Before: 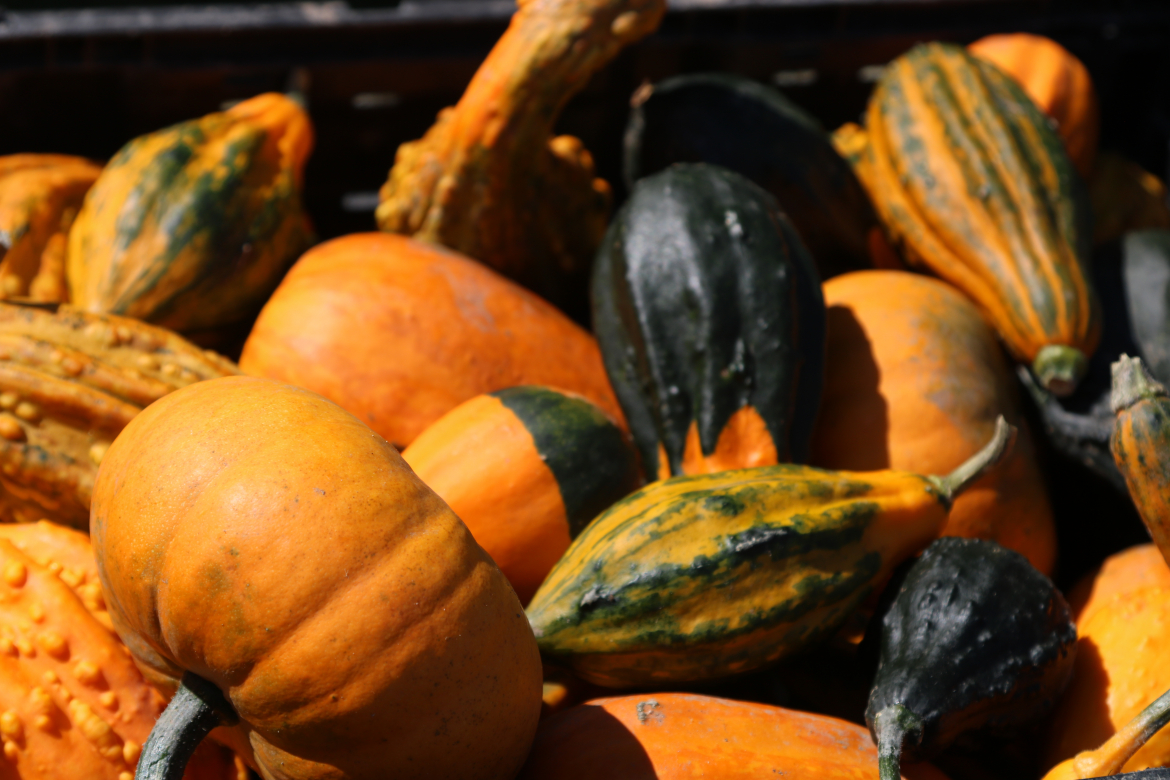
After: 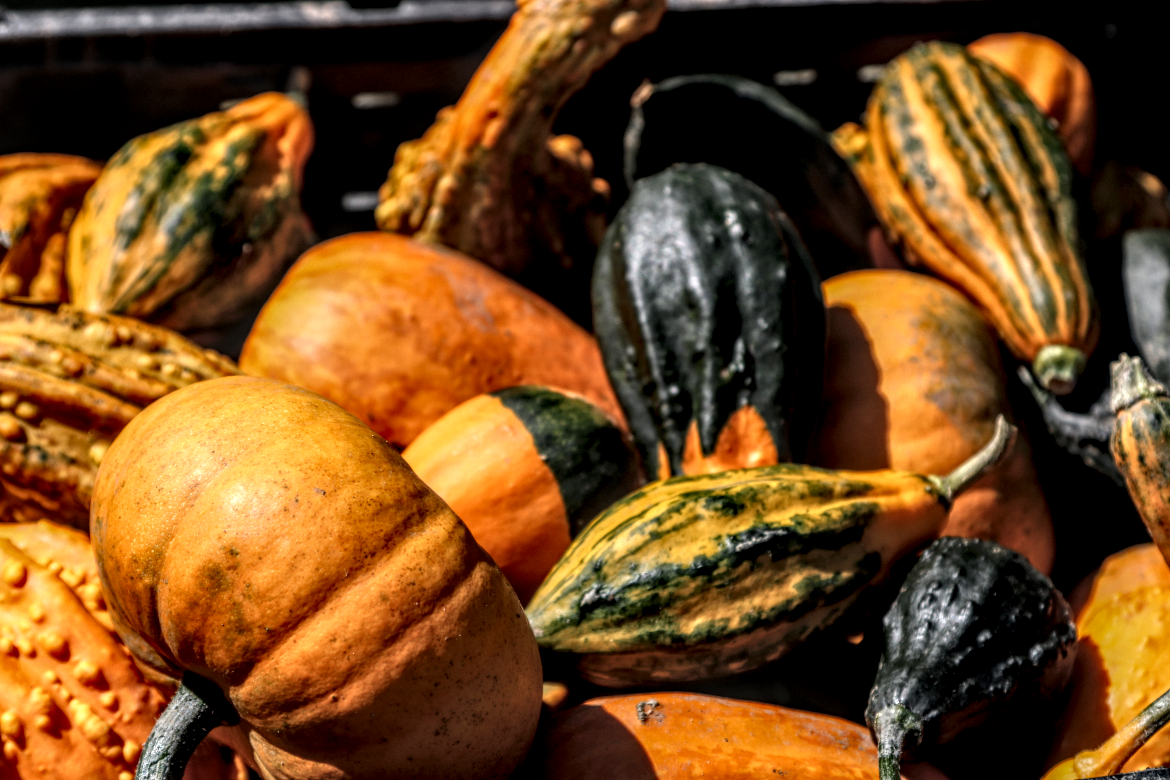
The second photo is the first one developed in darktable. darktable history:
local contrast: highlights 2%, shadows 6%, detail 300%, midtone range 0.307
